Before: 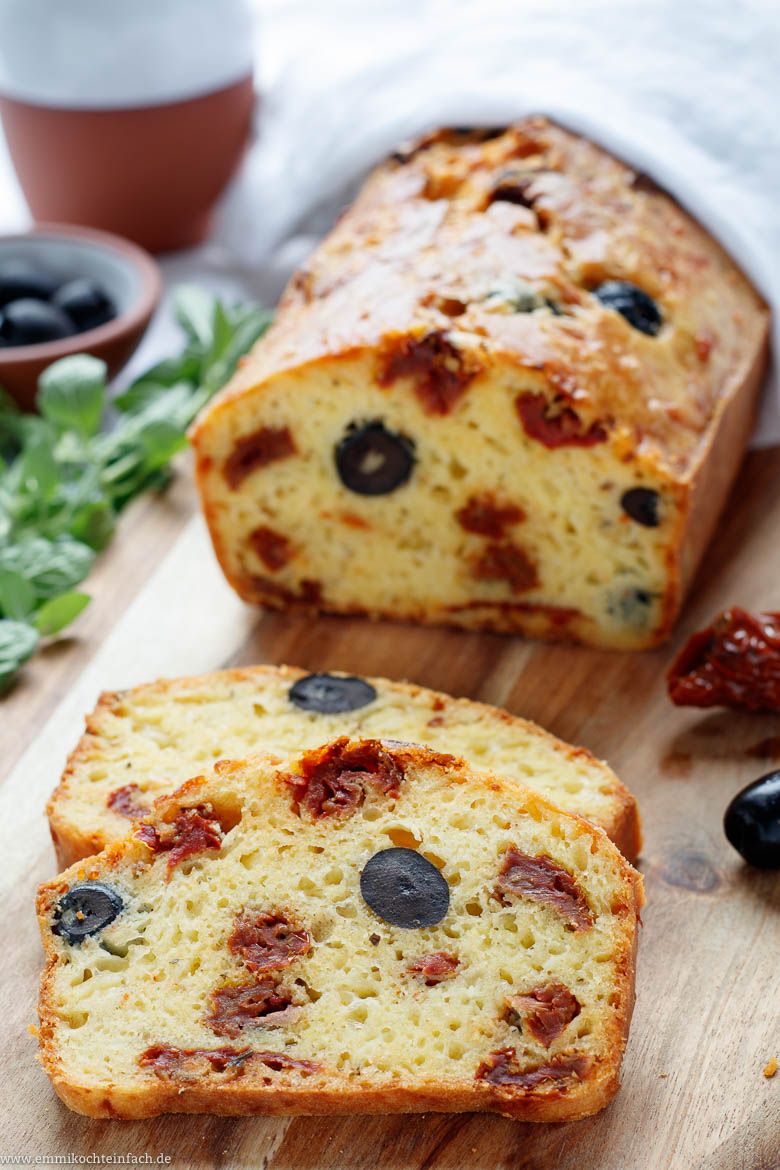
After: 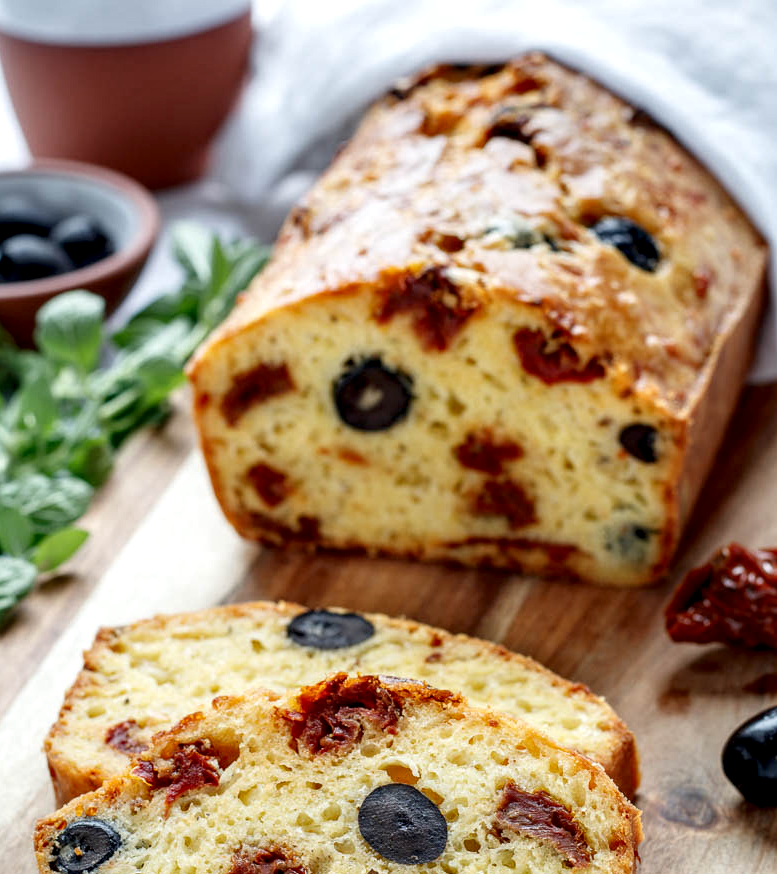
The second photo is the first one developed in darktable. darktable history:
crop: left 0.274%, top 5.52%, bottom 19.768%
local contrast: detail 150%
